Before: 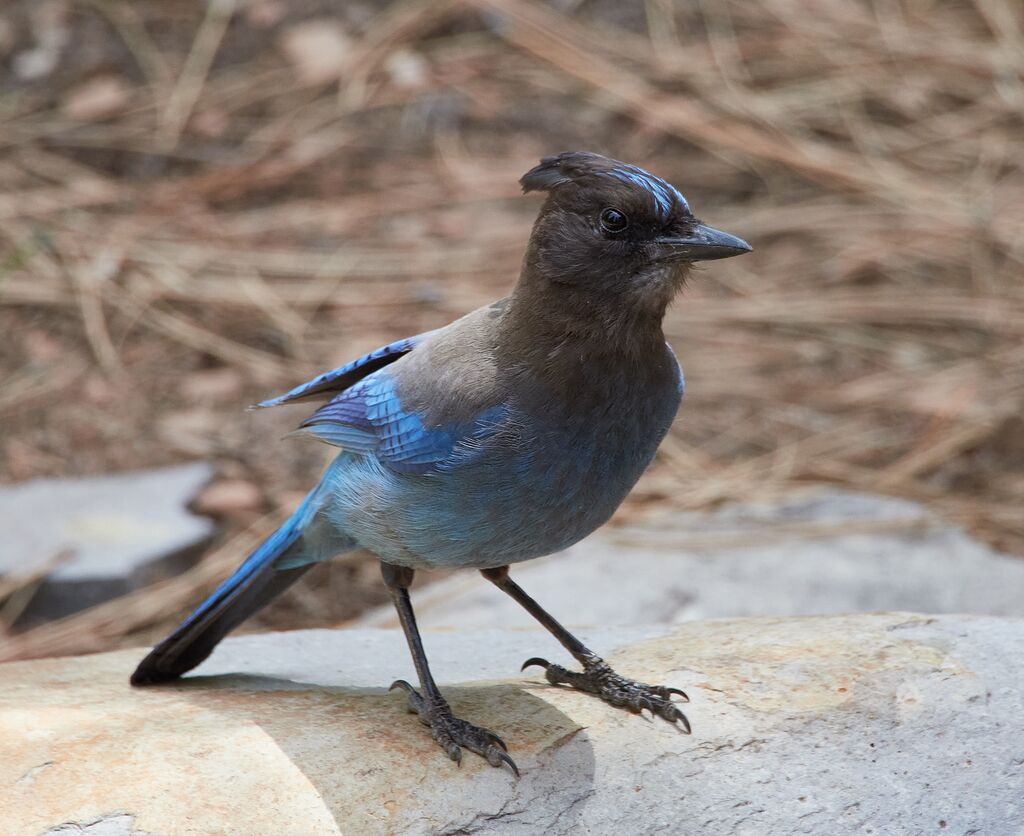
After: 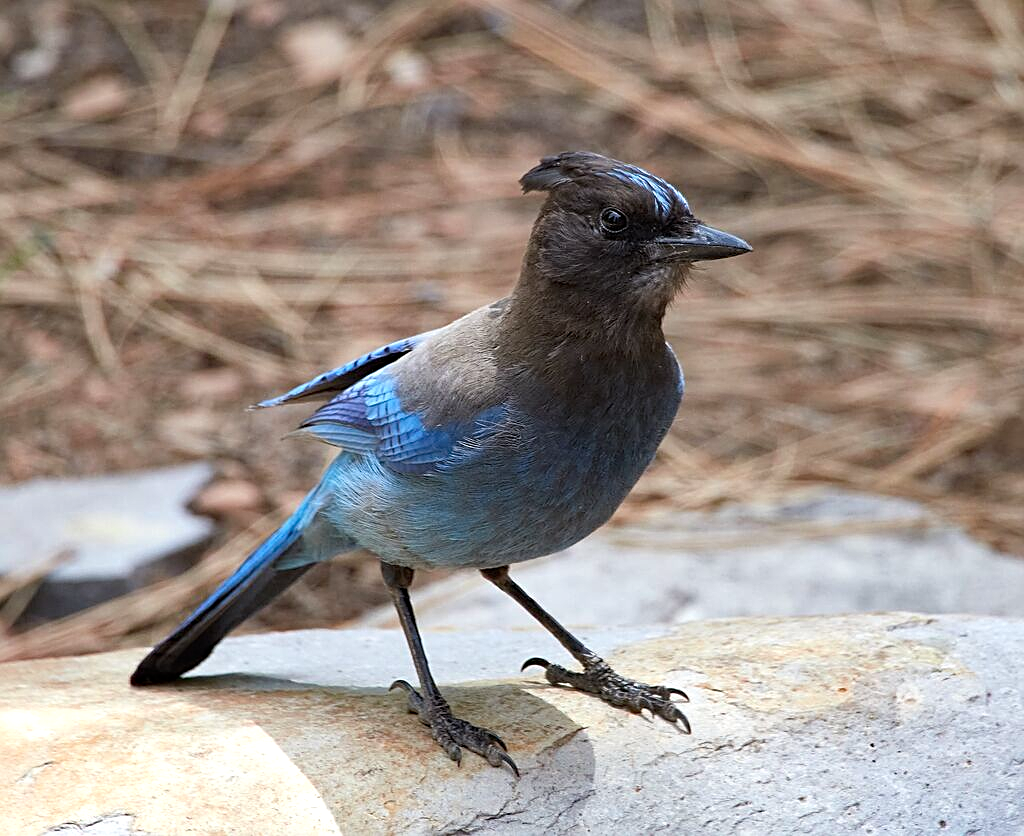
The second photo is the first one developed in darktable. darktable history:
tone equalizer: -8 EV -0.419 EV, -7 EV -0.403 EV, -6 EV -0.294 EV, -5 EV -0.213 EV, -3 EV 0.249 EV, -2 EV 0.318 EV, -1 EV 0.393 EV, +0 EV 0.39 EV
sharpen: on, module defaults
haze removal: on, module defaults
